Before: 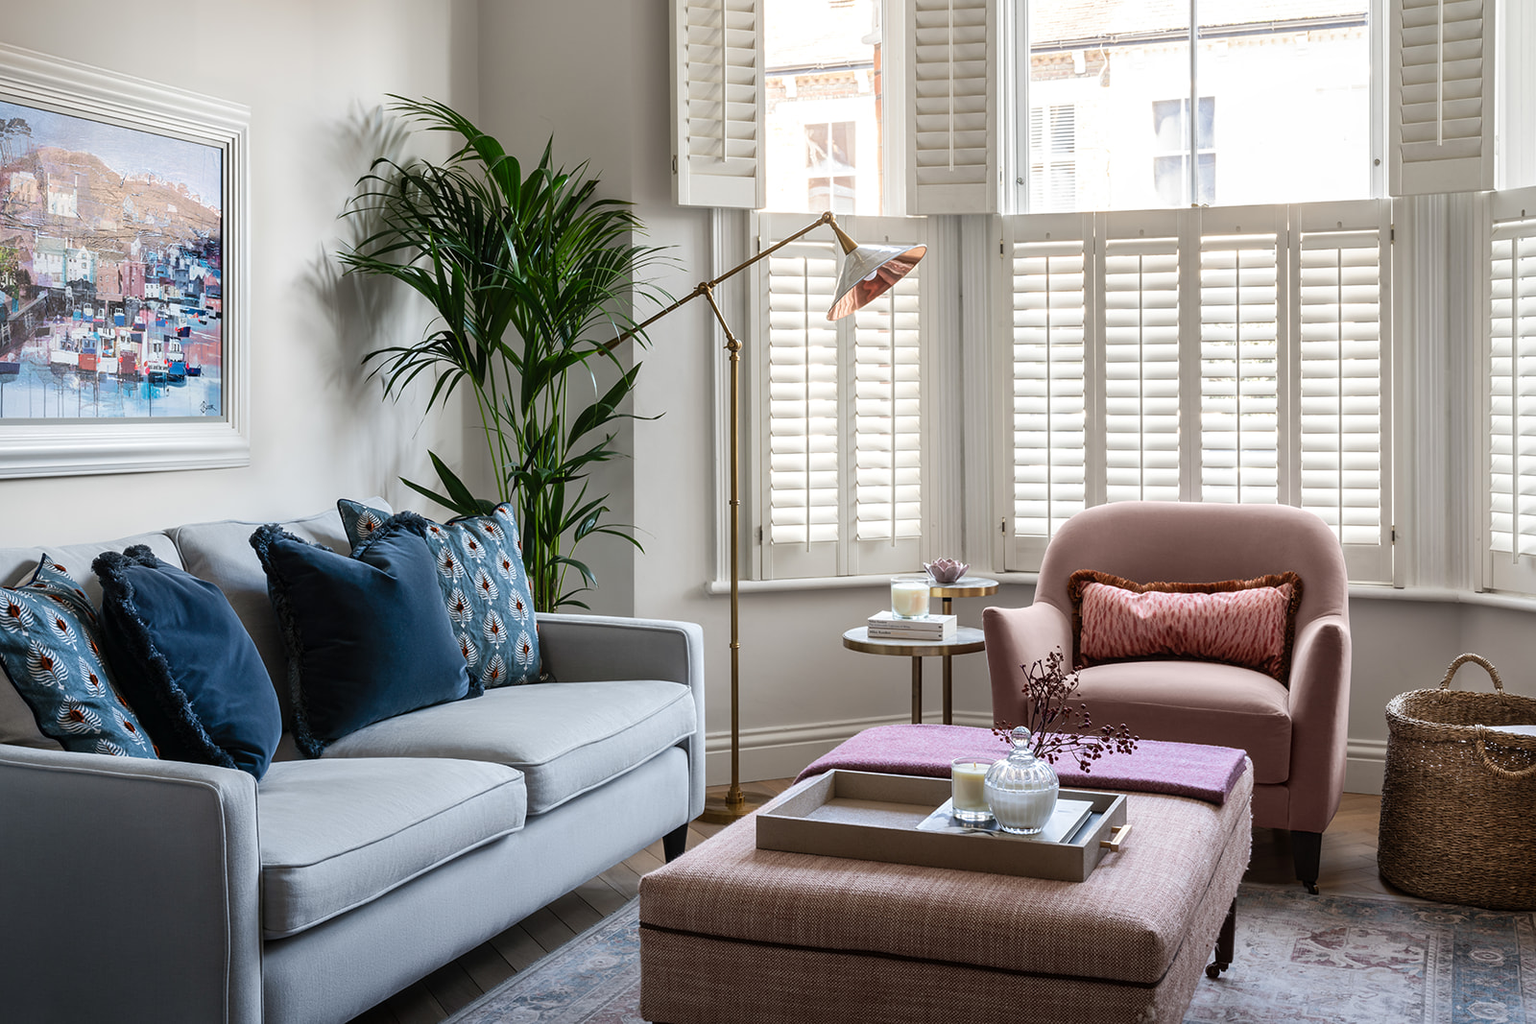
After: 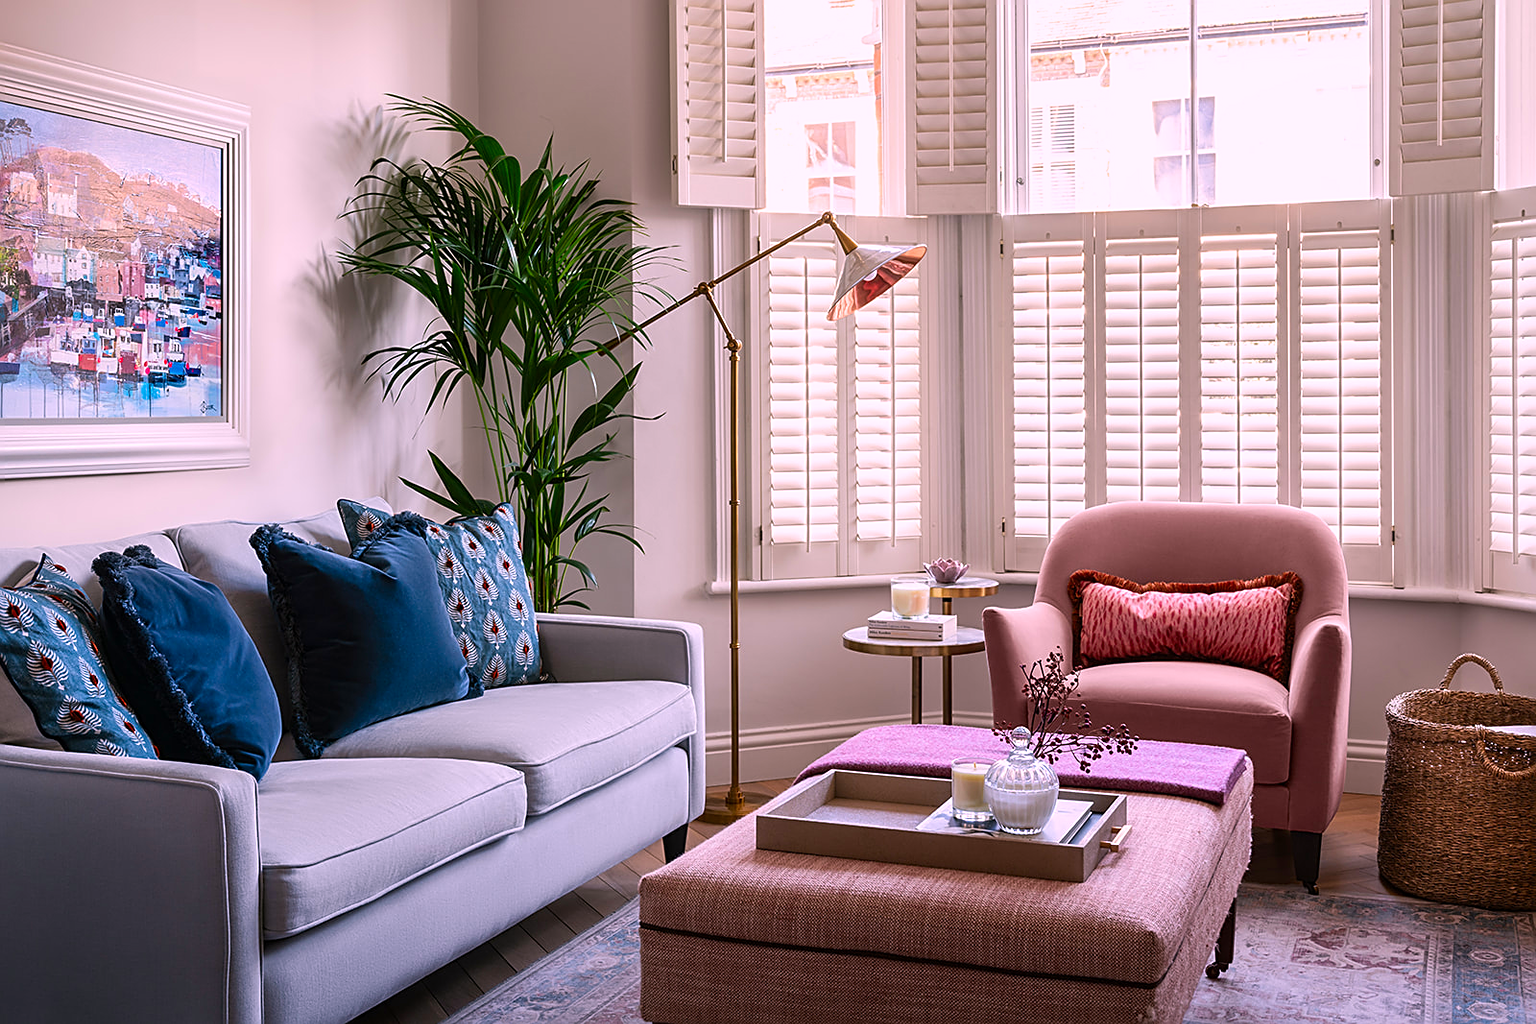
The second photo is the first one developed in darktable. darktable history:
sharpen: on, module defaults
color correction: highlights a* 11.59, highlights b* -3.7, saturation 1.5
